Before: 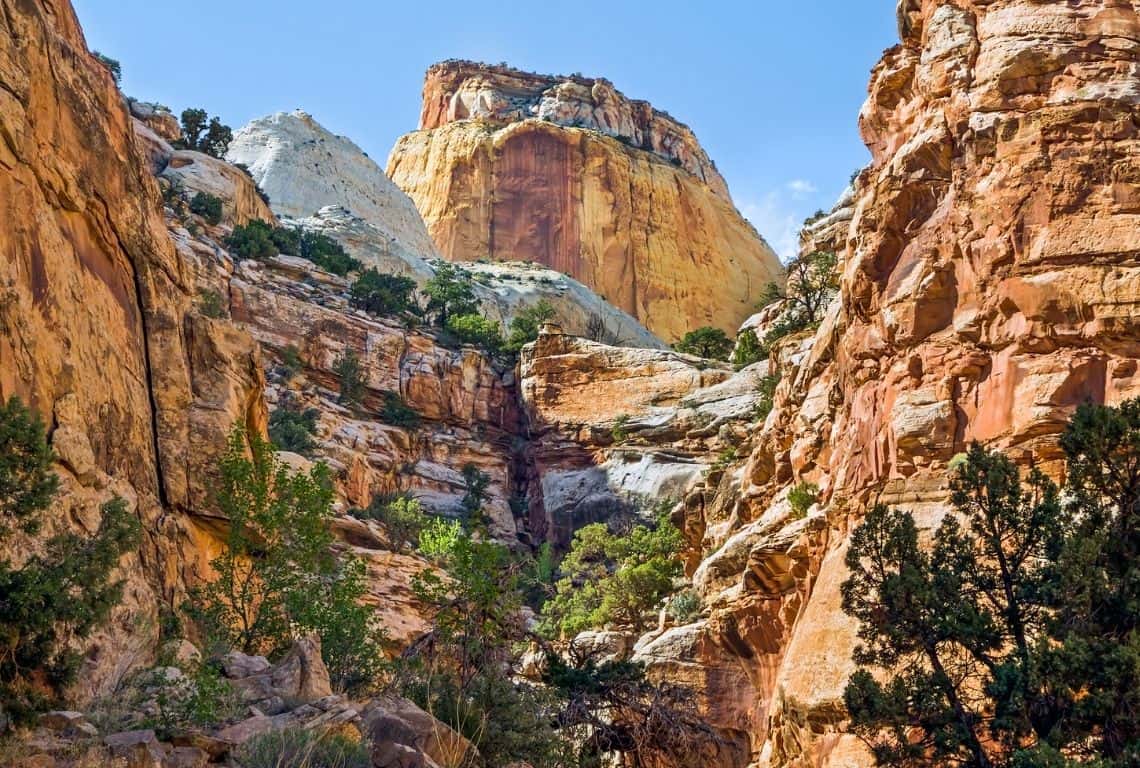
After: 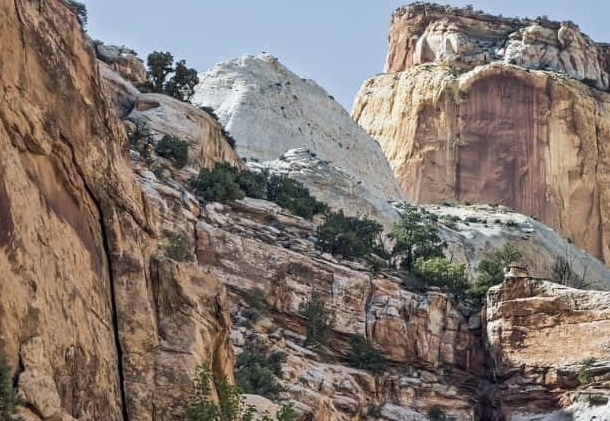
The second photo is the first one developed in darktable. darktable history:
crop and rotate: left 3.029%, top 7.54%, right 43.397%, bottom 37.6%
color correction: highlights b* -0.033, saturation 0.51
